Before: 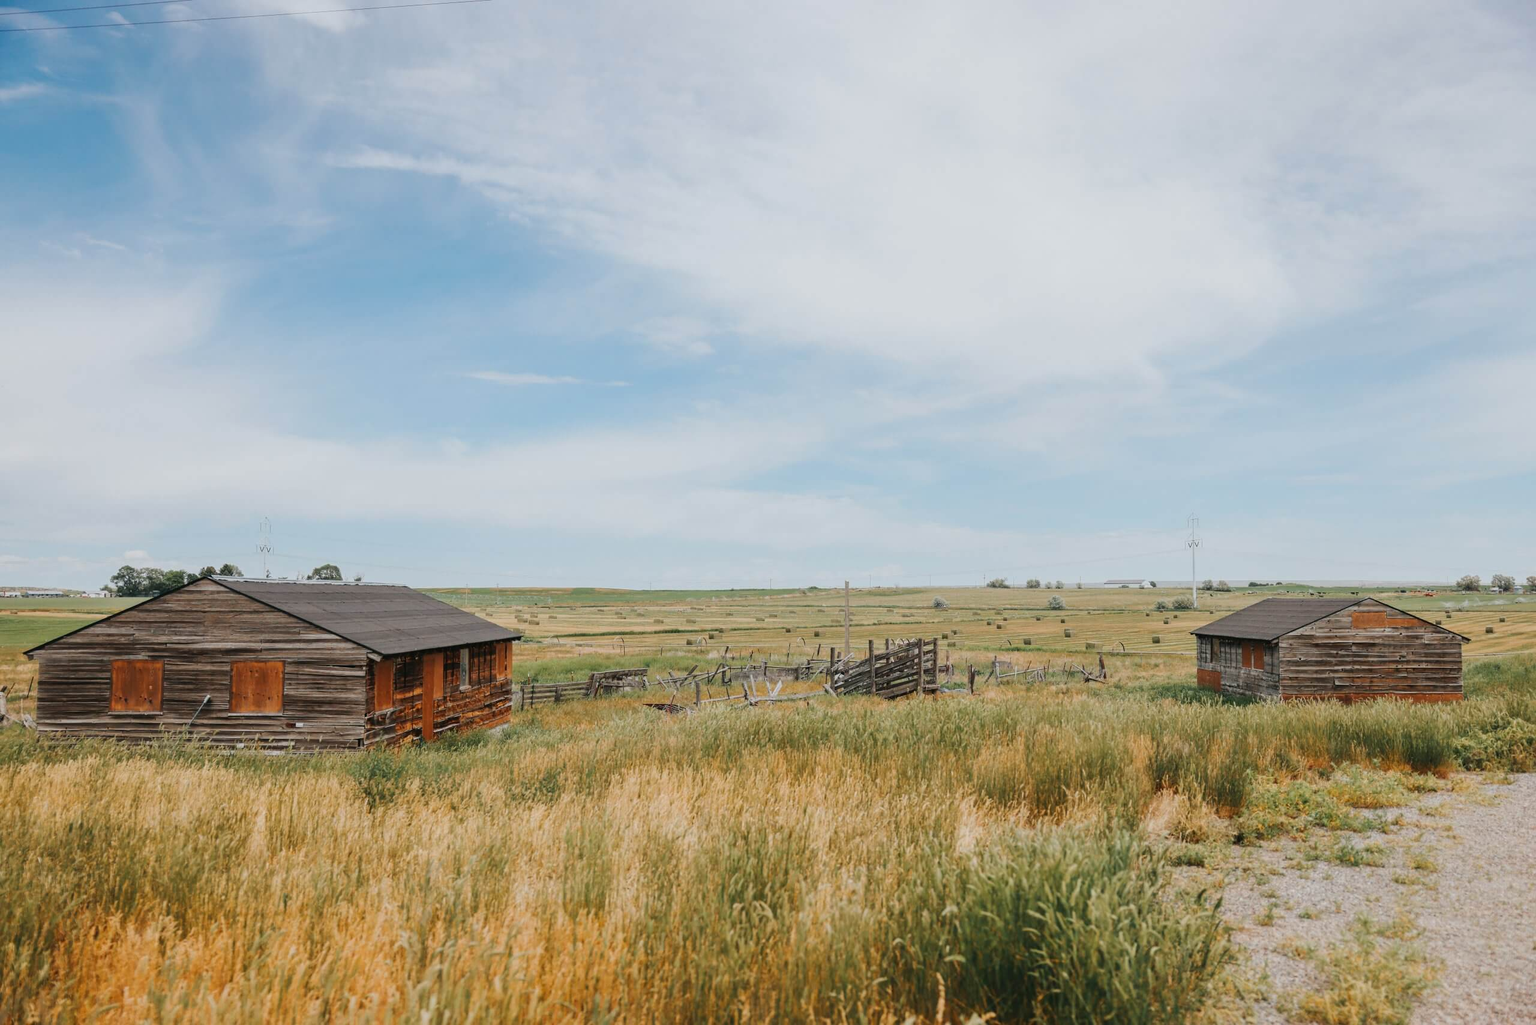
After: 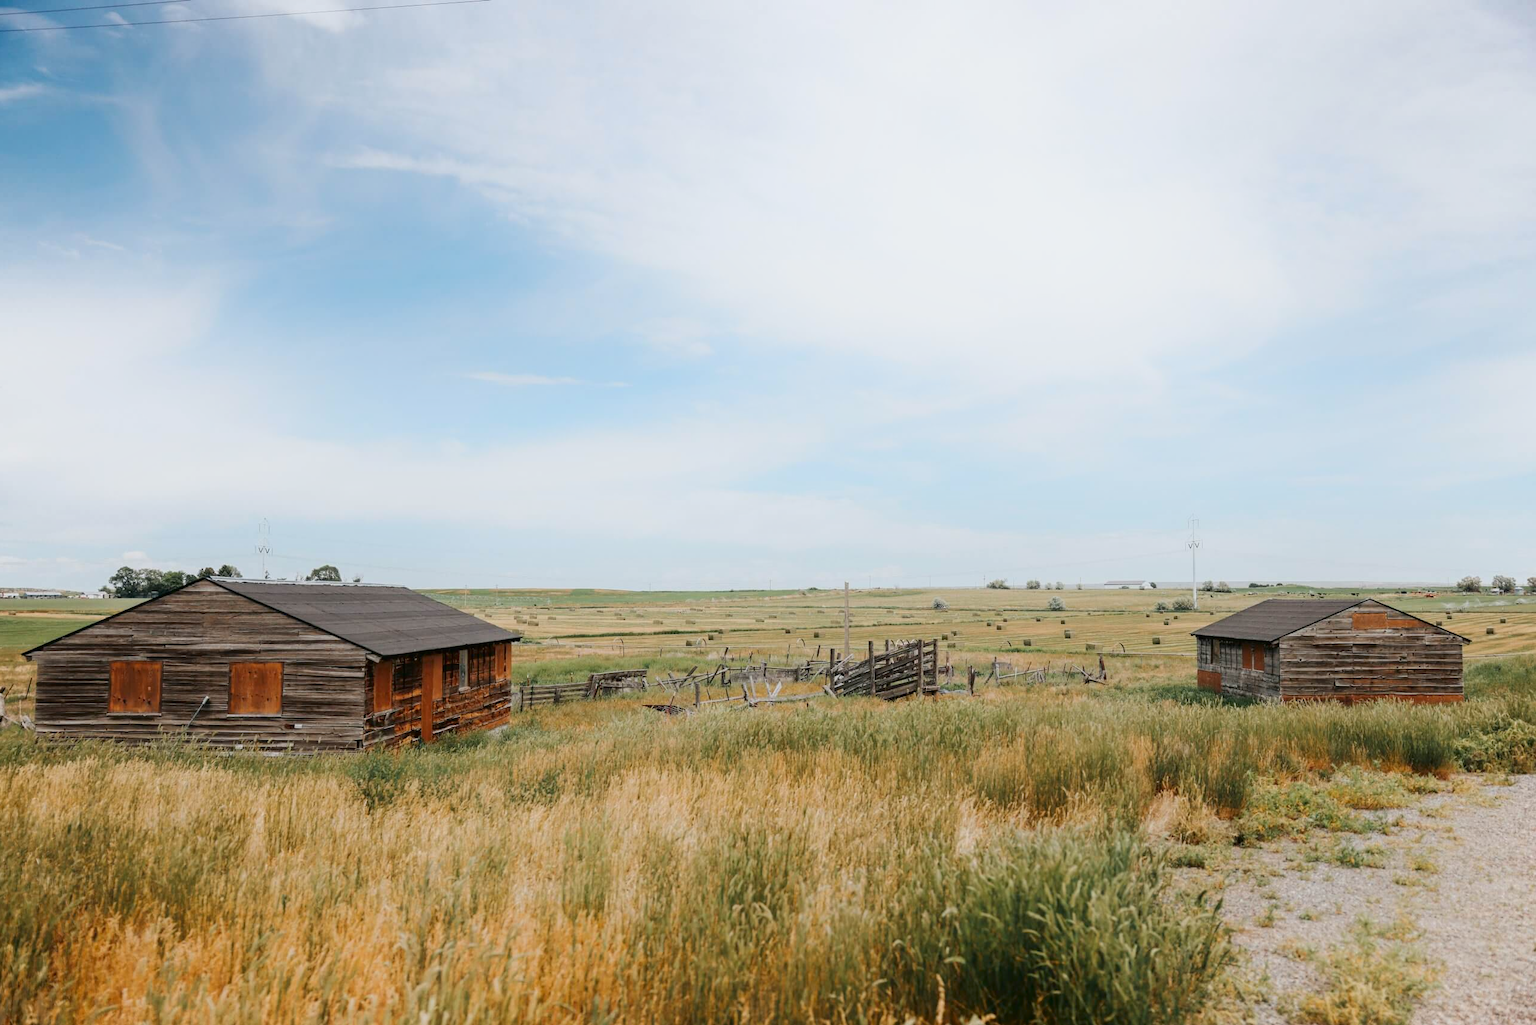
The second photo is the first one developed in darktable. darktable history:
crop and rotate: left 0.152%, bottom 0.008%
shadows and highlights: shadows -63.67, white point adjustment -5.21, highlights 61.64
